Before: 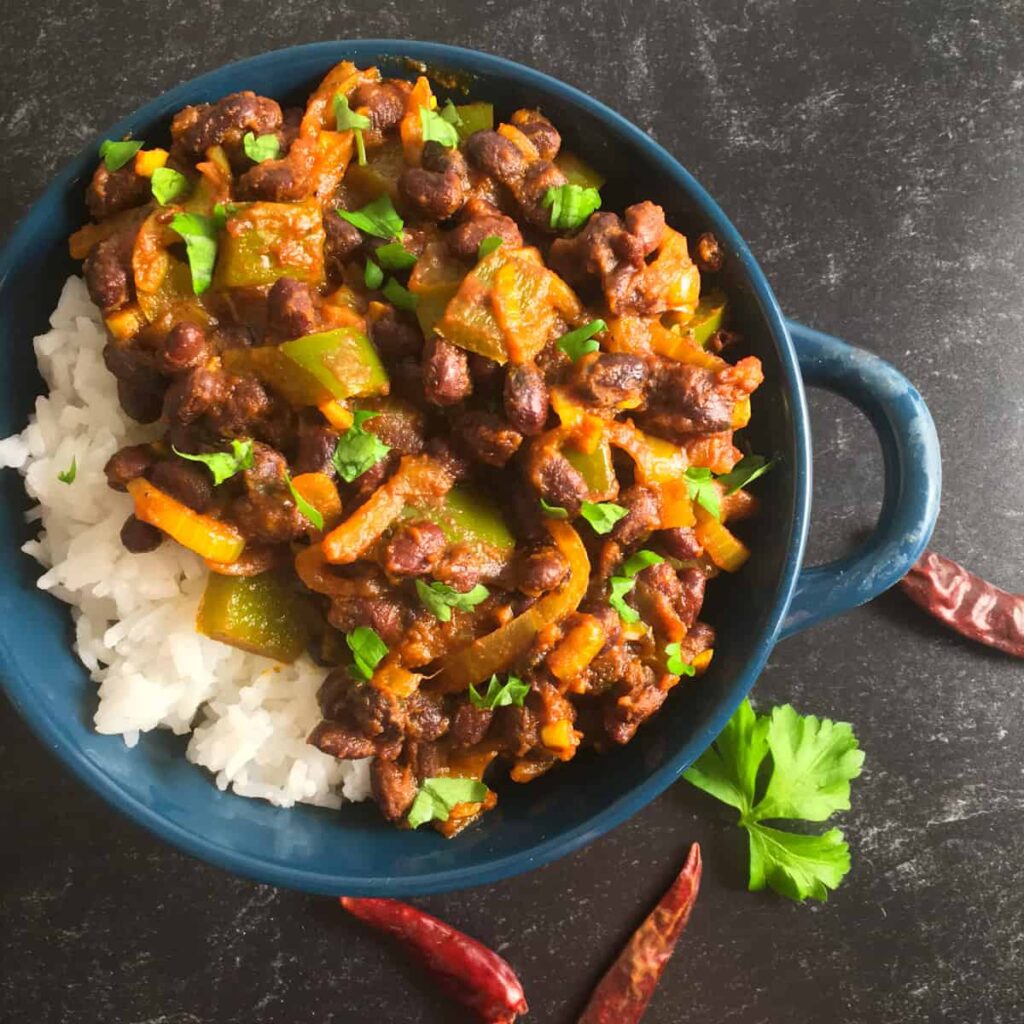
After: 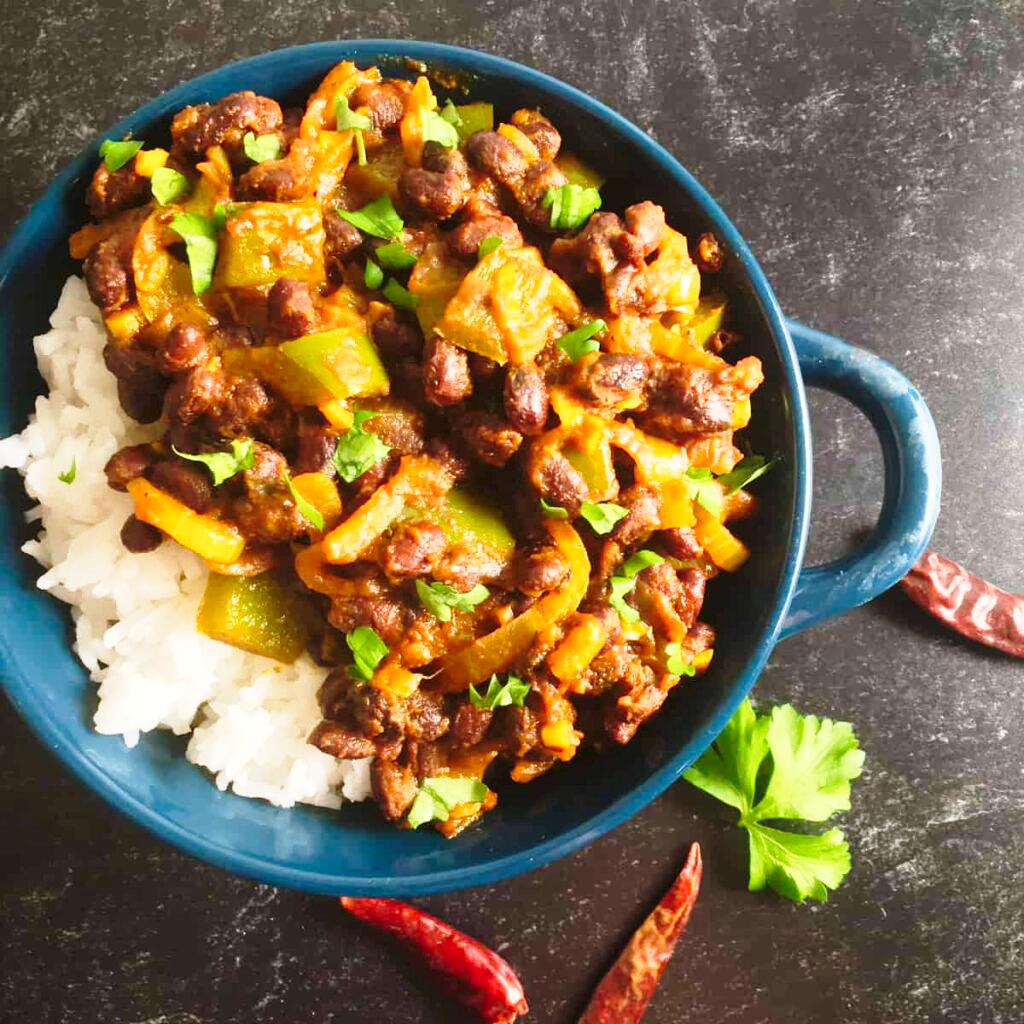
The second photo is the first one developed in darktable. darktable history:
base curve: curves: ch0 [(0, 0) (0.028, 0.03) (0.121, 0.232) (0.46, 0.748) (0.859, 0.968) (1, 1)], preserve colors none
velvia: strength 15%
